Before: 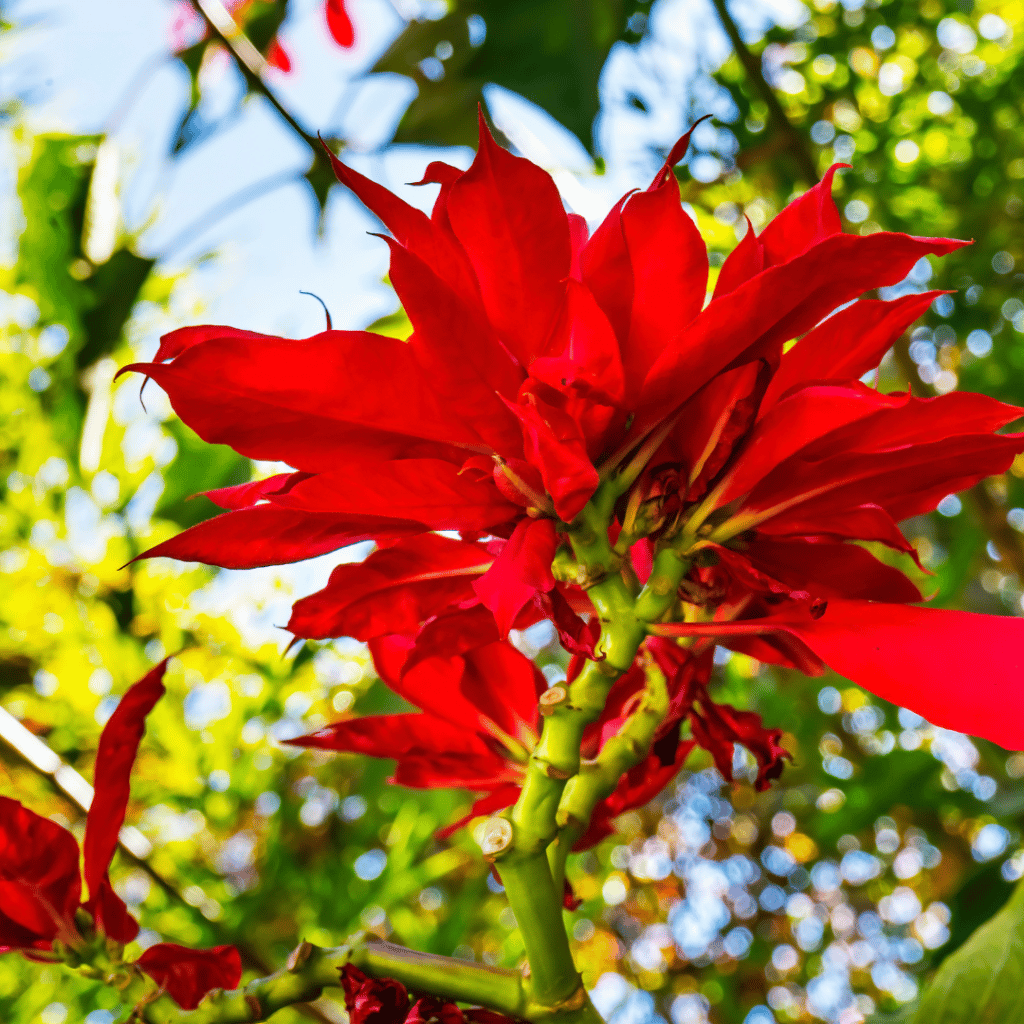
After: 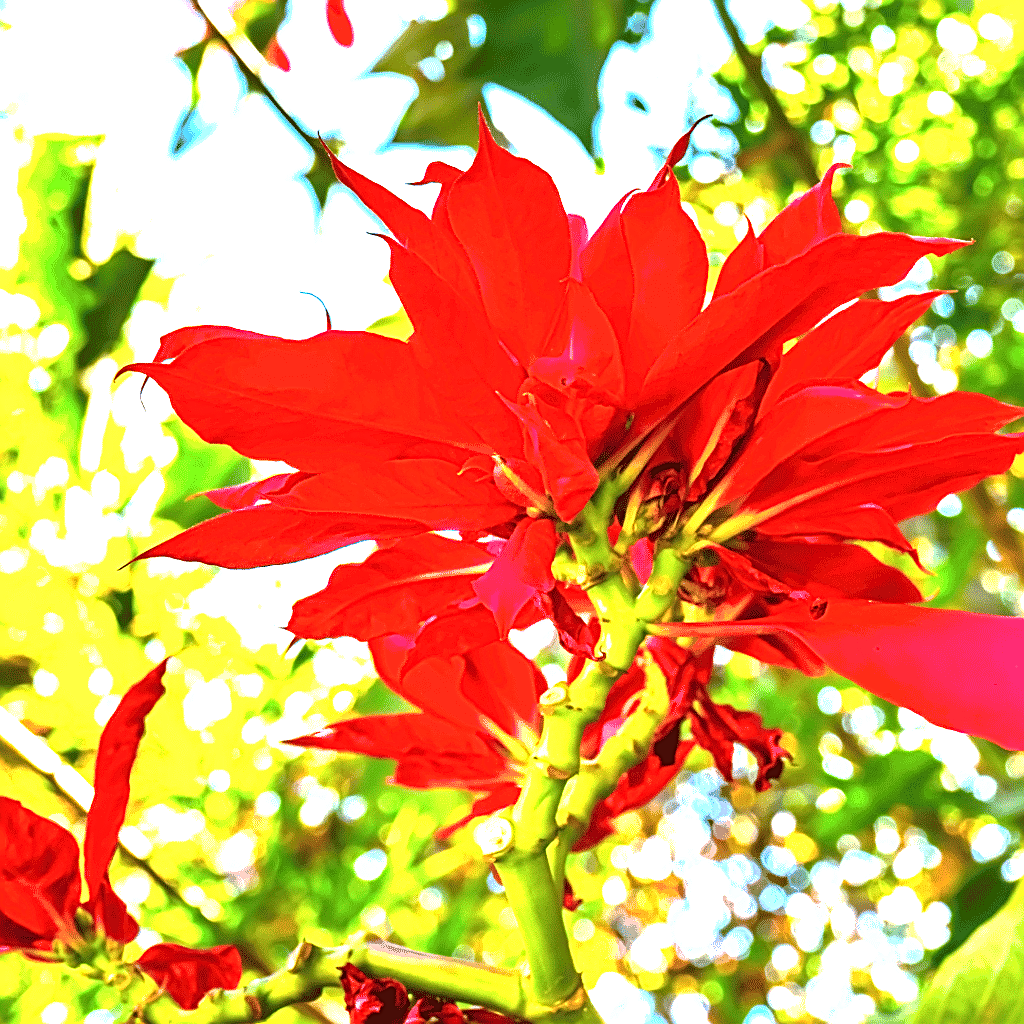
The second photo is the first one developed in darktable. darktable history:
color correction: highlights a* -2.73, highlights b* -2.09, shadows a* 2.41, shadows b* 2.73
sharpen: on, module defaults
exposure: exposure 2 EV, compensate highlight preservation false
tone equalizer: on, module defaults
